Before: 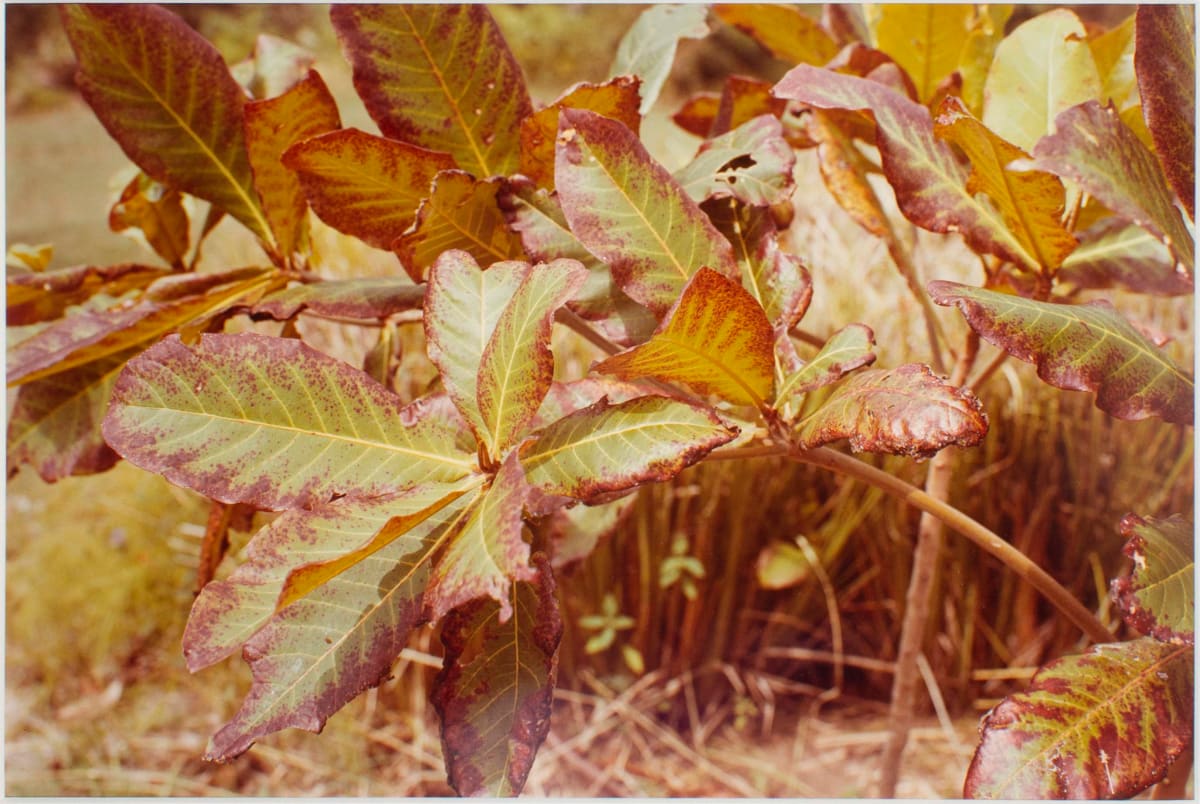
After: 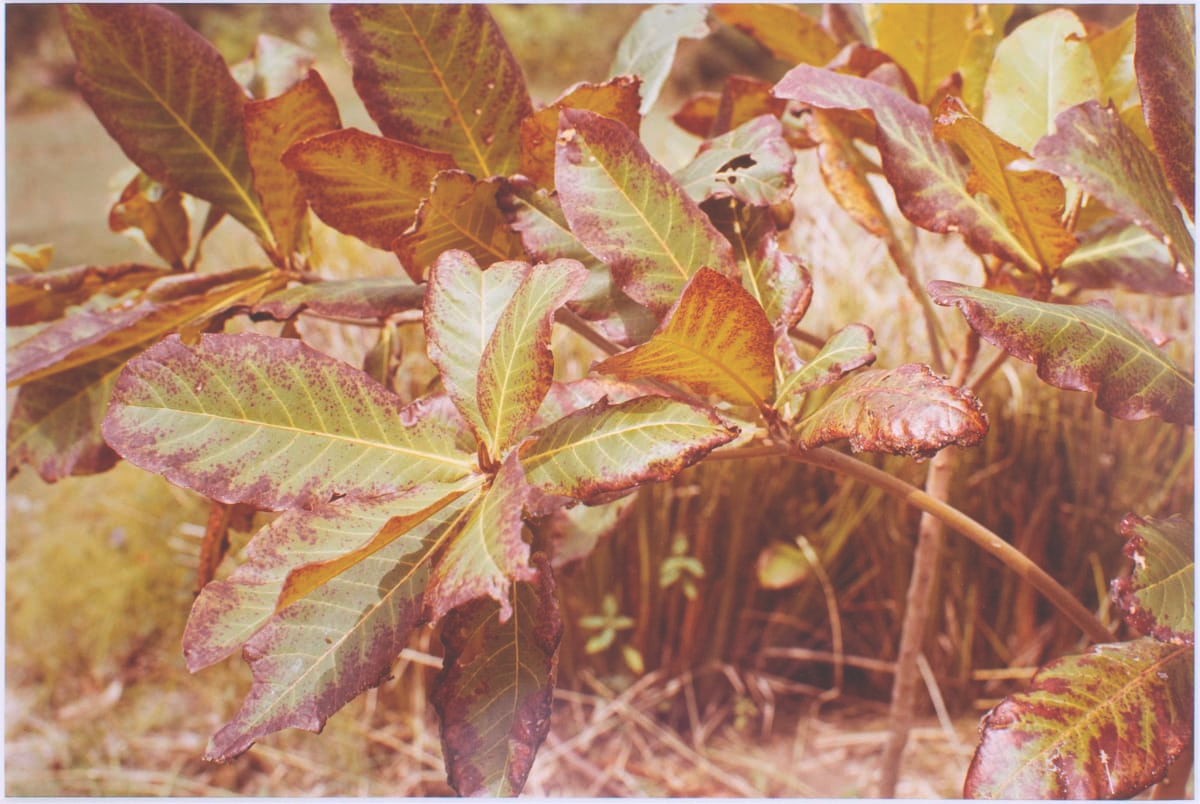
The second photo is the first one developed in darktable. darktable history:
exposure: black level correction -0.041, exposure 0.064 EV, compensate highlight preservation false
white balance: red 1.004, blue 1.096
